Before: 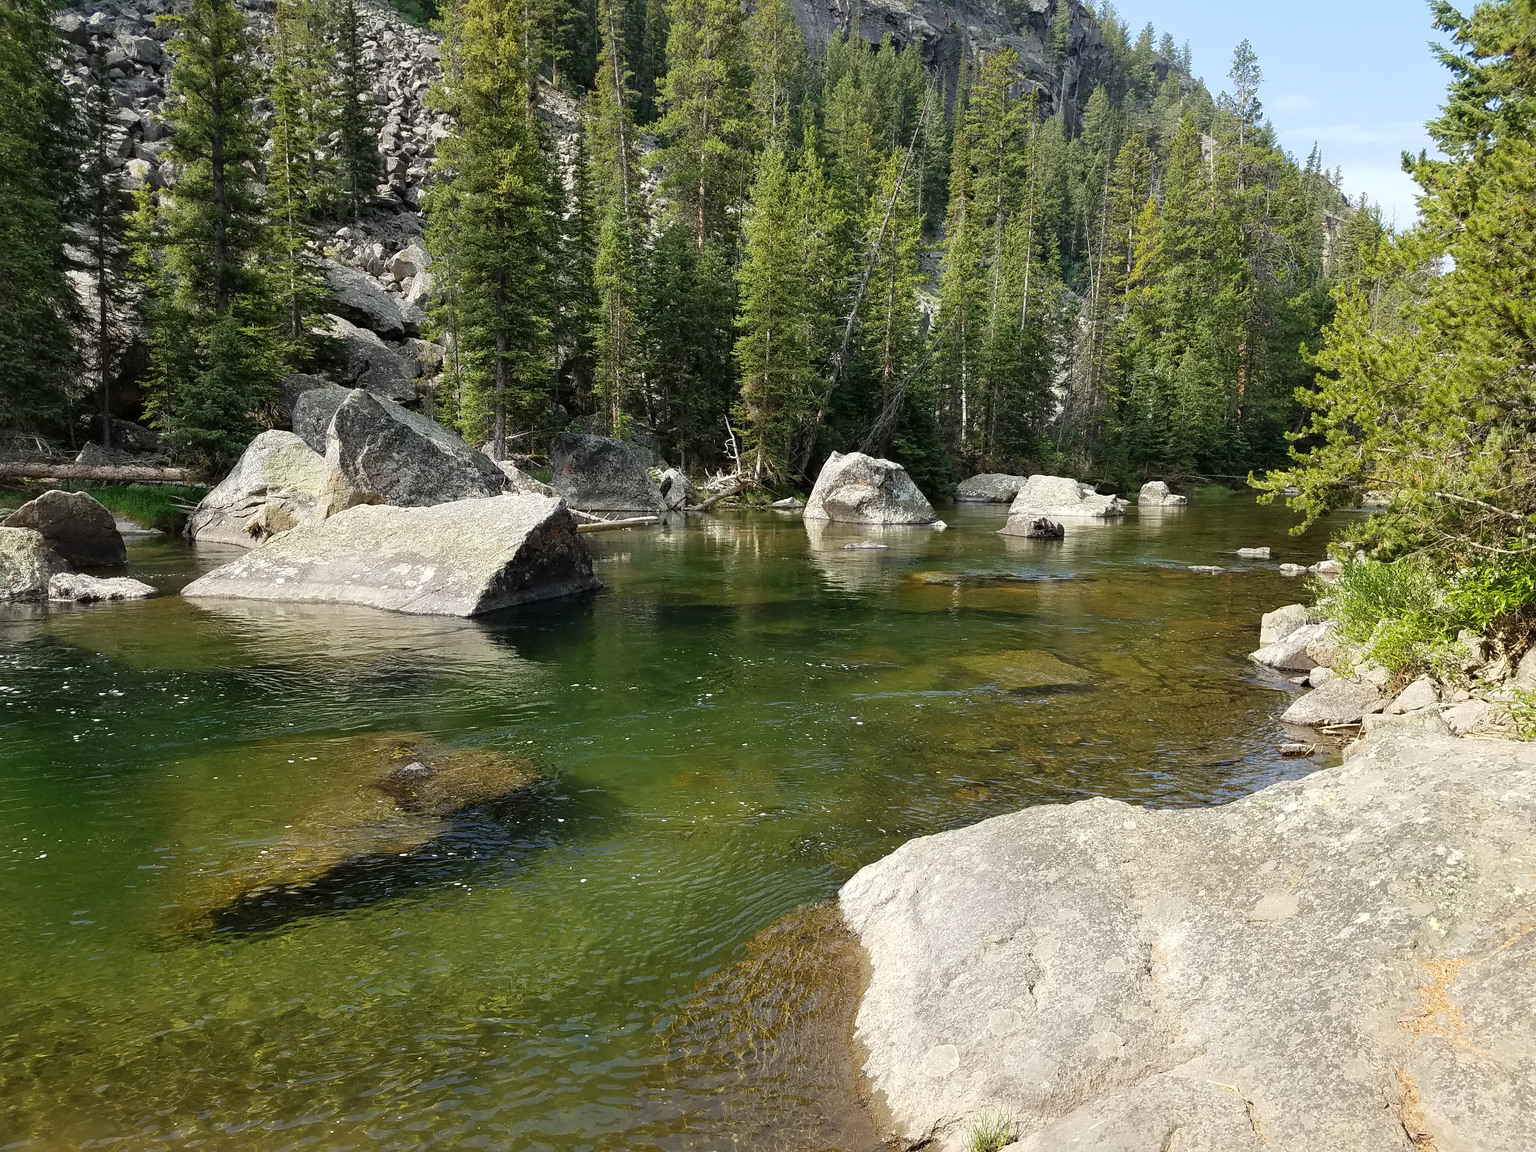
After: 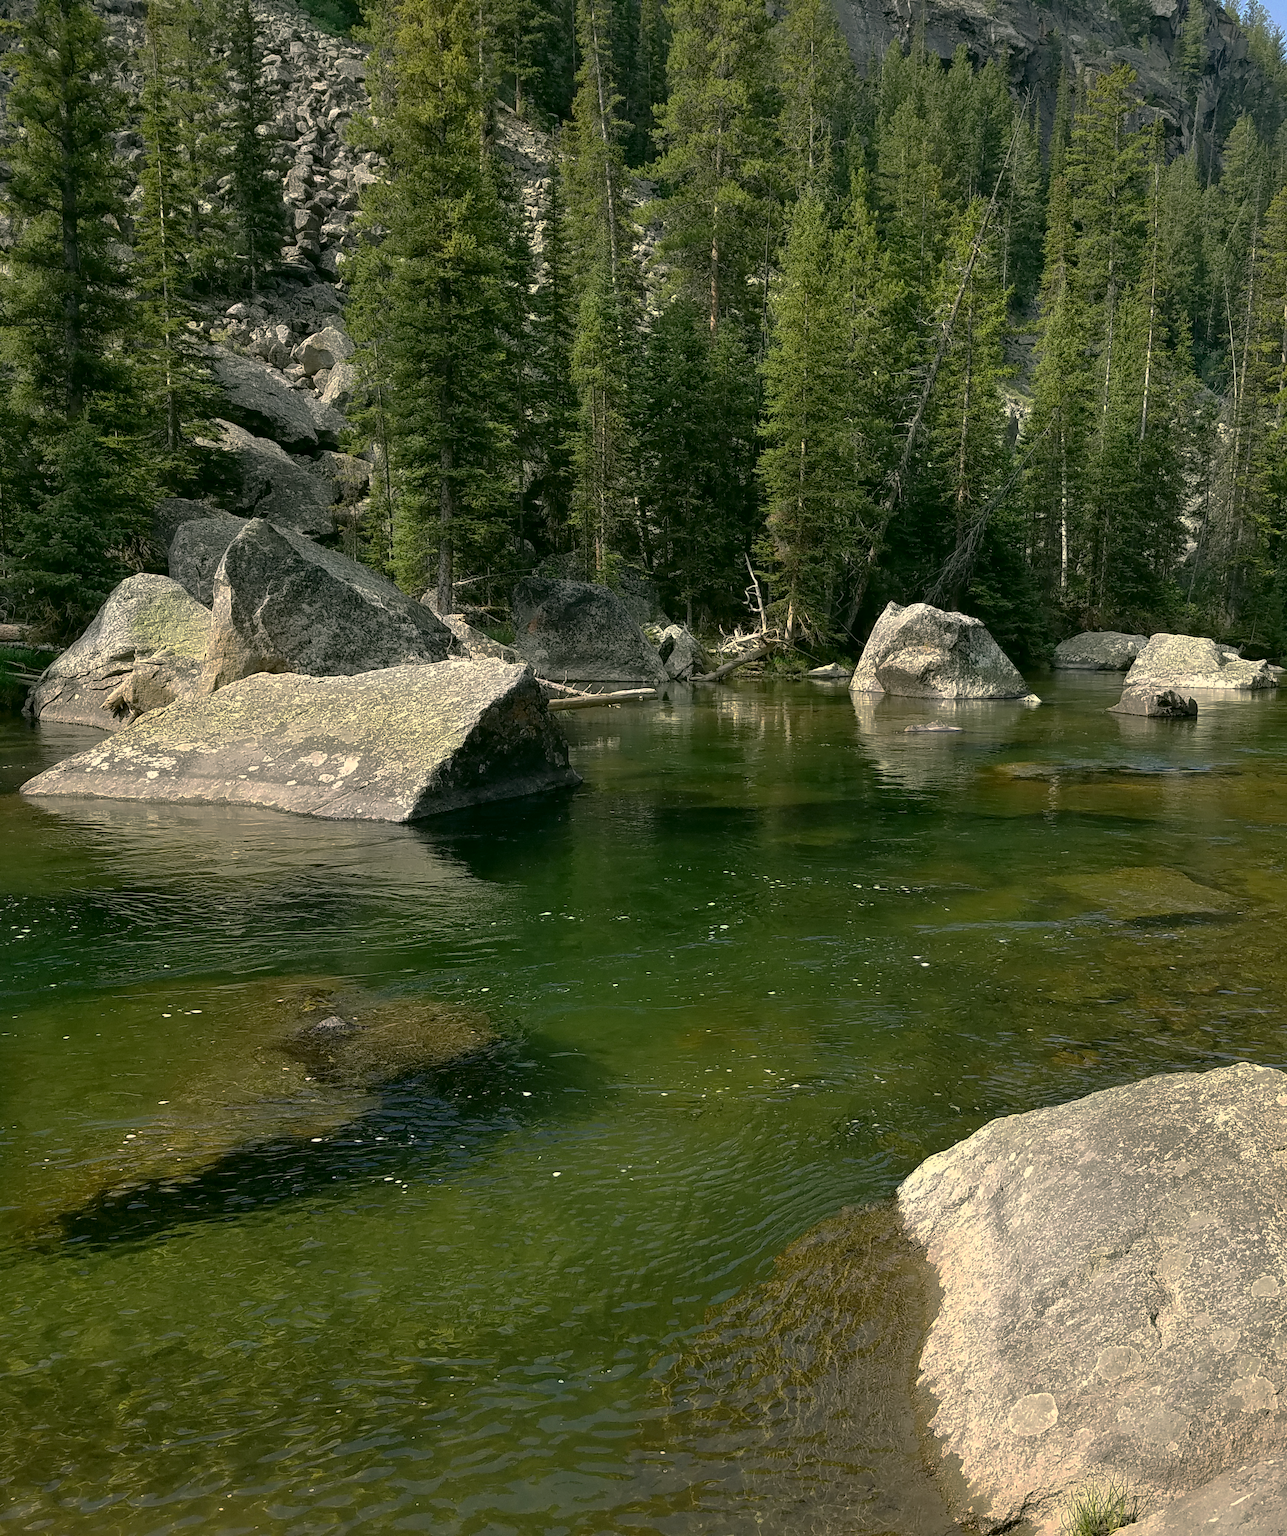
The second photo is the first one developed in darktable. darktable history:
crop: left 10.818%, right 26.322%
base curve: curves: ch0 [(0, 0) (0.841, 0.609) (1, 1)], preserve colors none
color correction: highlights a* 4.4, highlights b* 4.95, shadows a* -7.26, shadows b* 4.54
